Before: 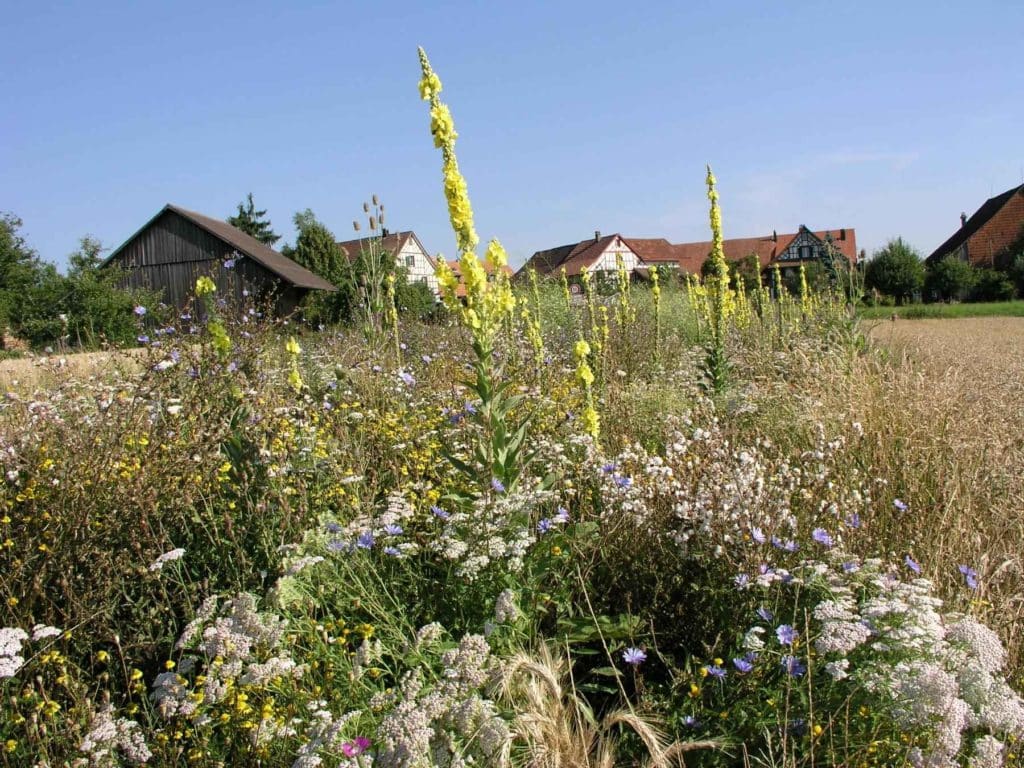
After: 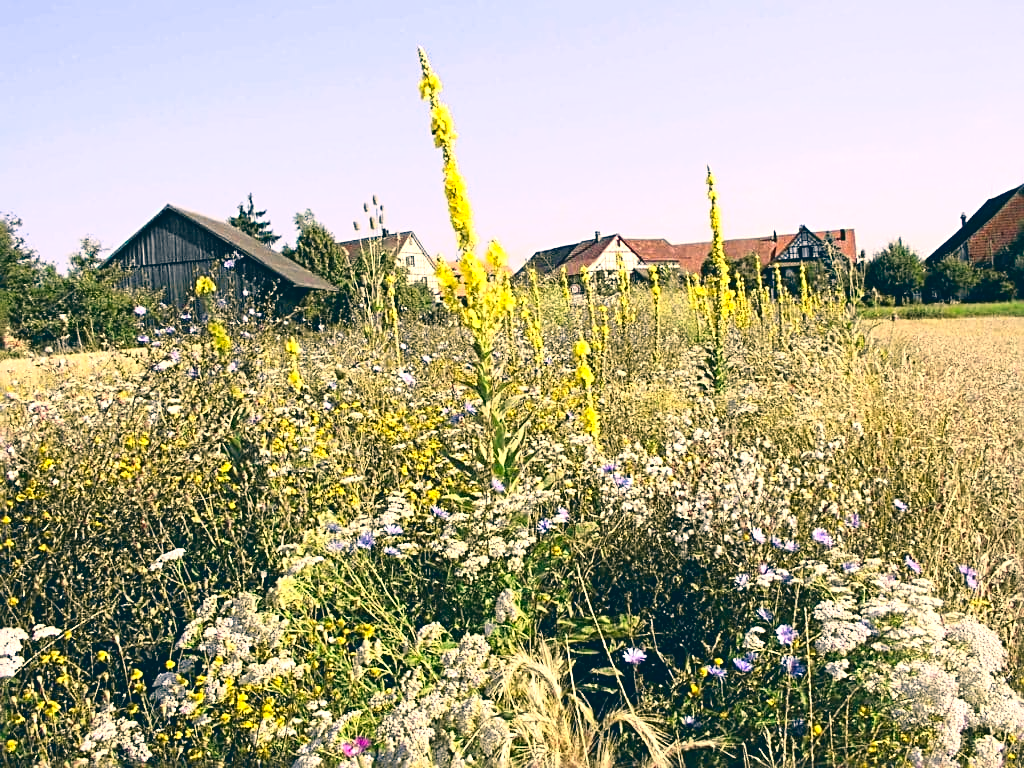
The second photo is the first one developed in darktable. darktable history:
tone curve: curves: ch0 [(0, 0.074) (0.129, 0.136) (0.285, 0.301) (0.689, 0.764) (0.854, 0.926) (0.987, 0.977)]; ch1 [(0, 0) (0.337, 0.249) (0.434, 0.437) (0.485, 0.491) (0.515, 0.495) (0.566, 0.57) (0.625, 0.625) (0.764, 0.806) (1, 1)]; ch2 [(0, 0) (0.314, 0.301) (0.401, 0.411) (0.505, 0.499) (0.54, 0.54) (0.608, 0.613) (0.706, 0.735) (1, 1)], color space Lab, independent channels, preserve colors none
exposure: black level correction 0, exposure 0.68 EV, compensate exposure bias true, compensate highlight preservation false
color zones: curves: ch0 [(0.25, 0.5) (0.423, 0.5) (0.443, 0.5) (0.521, 0.756) (0.568, 0.5) (0.576, 0.5) (0.75, 0.5)]; ch1 [(0.25, 0.5) (0.423, 0.5) (0.443, 0.5) (0.539, 0.873) (0.624, 0.565) (0.631, 0.5) (0.75, 0.5)]
color correction: highlights a* 10.32, highlights b* 14.66, shadows a* -9.59, shadows b* -15.02
sharpen: radius 2.584, amount 0.688
